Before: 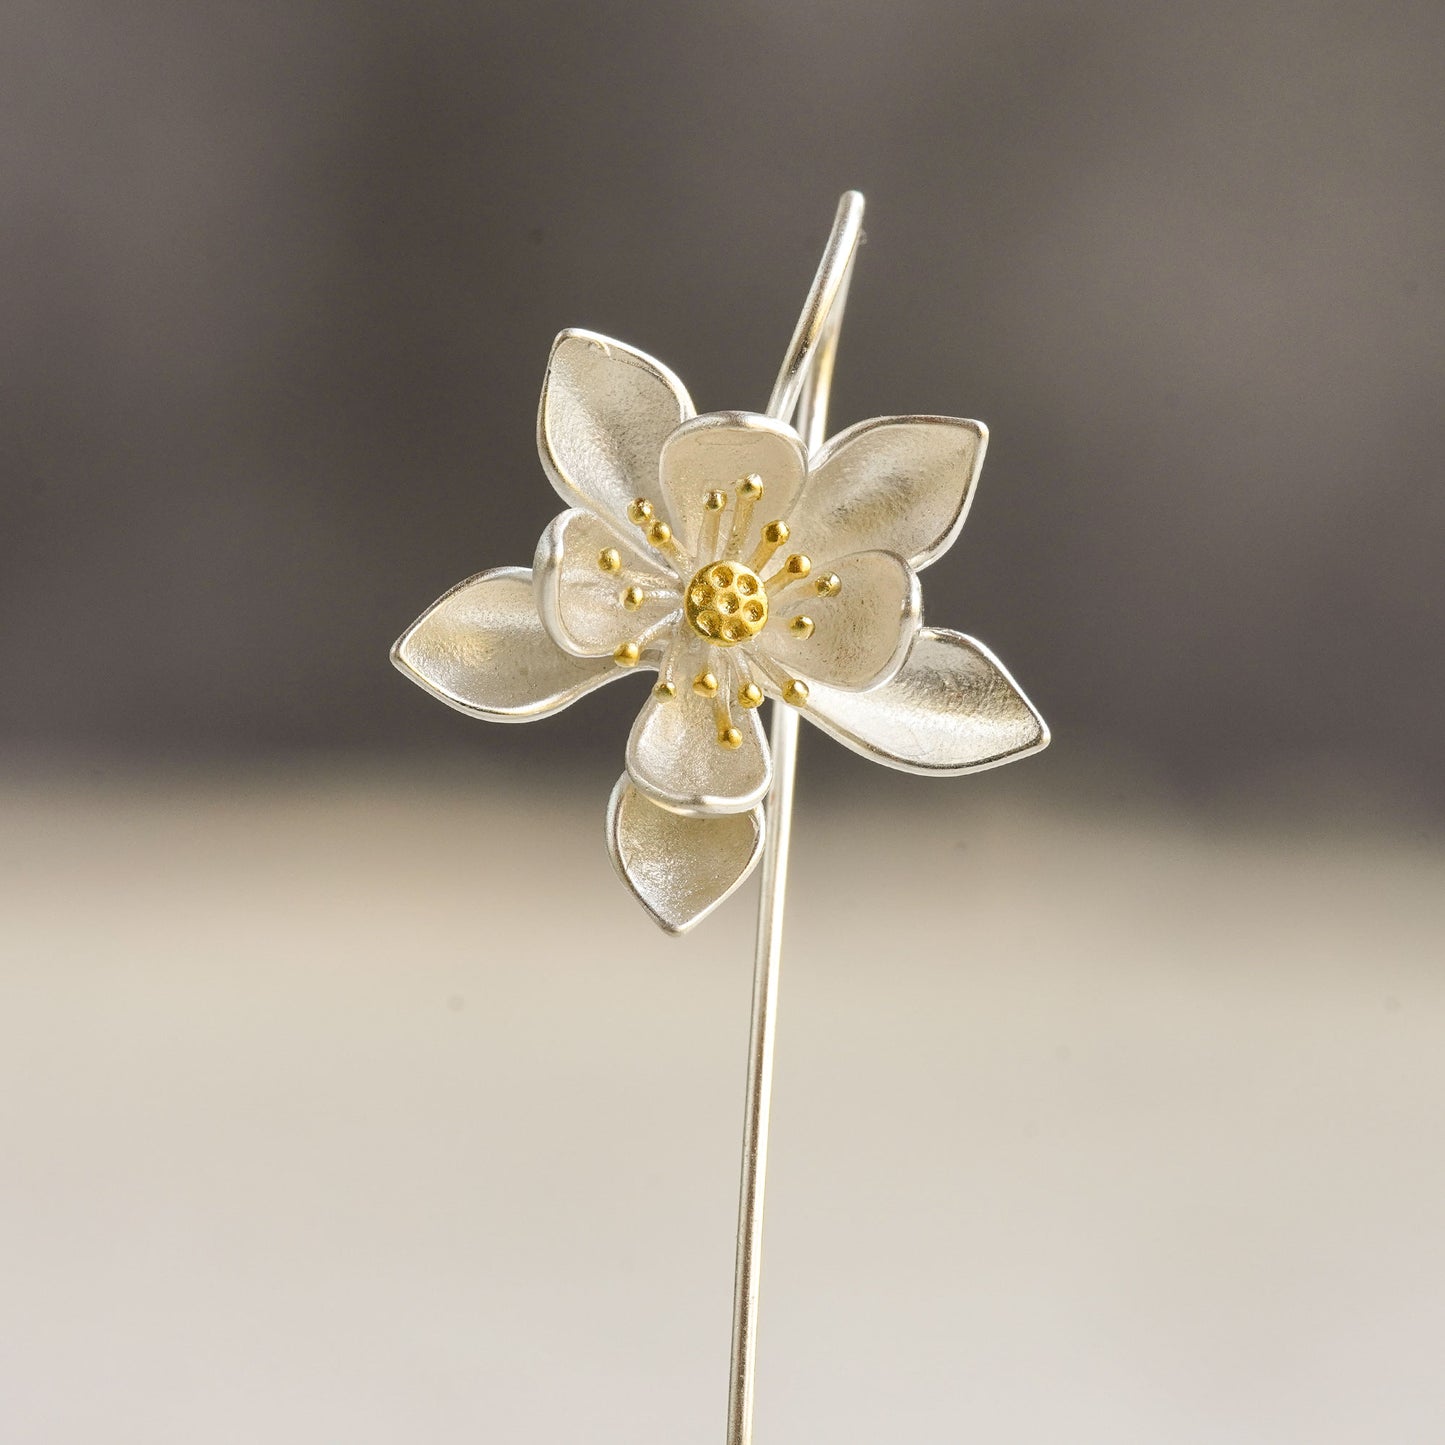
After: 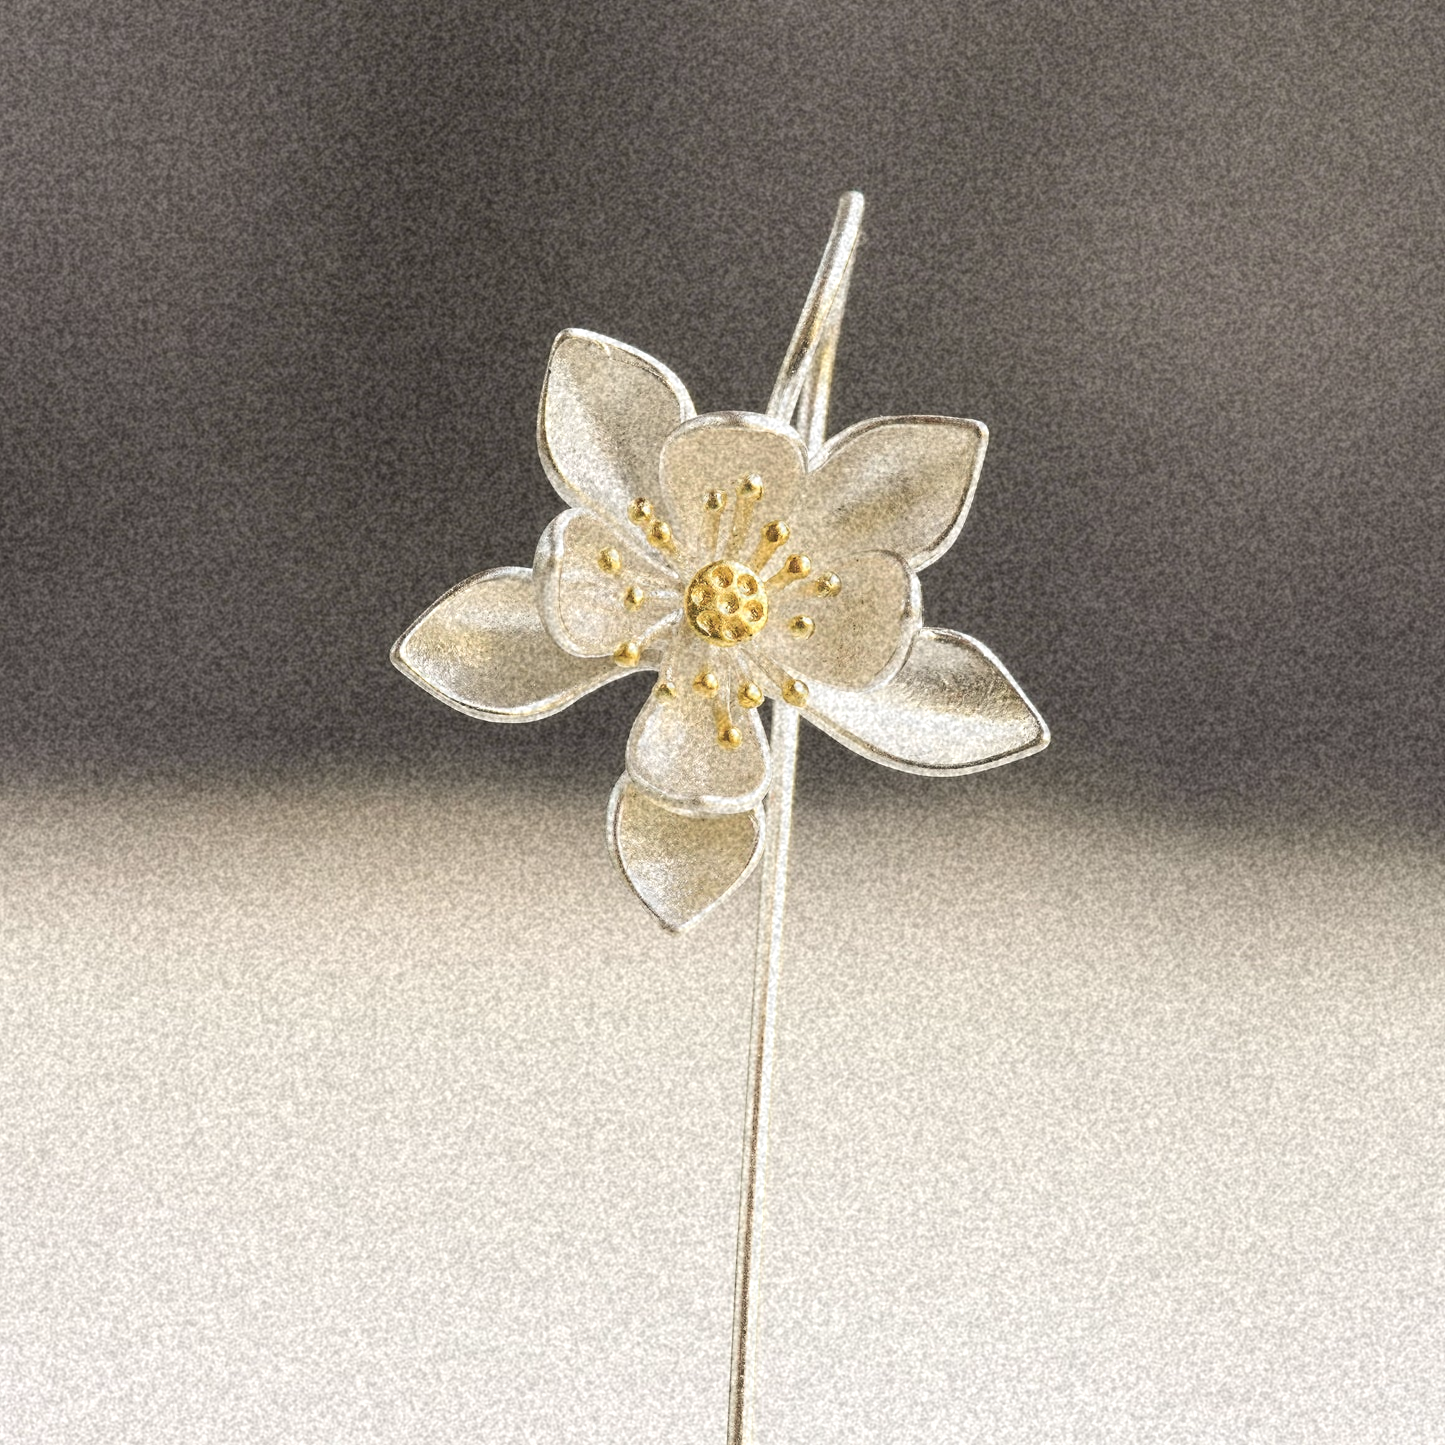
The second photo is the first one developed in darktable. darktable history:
shadows and highlights: shadows -62.32, white point adjustment -5.22, highlights 61.59
exposure: black level correction -0.023, exposure -0.039 EV, compensate highlight preservation false
grain: coarseness 46.9 ISO, strength 50.21%, mid-tones bias 0%
